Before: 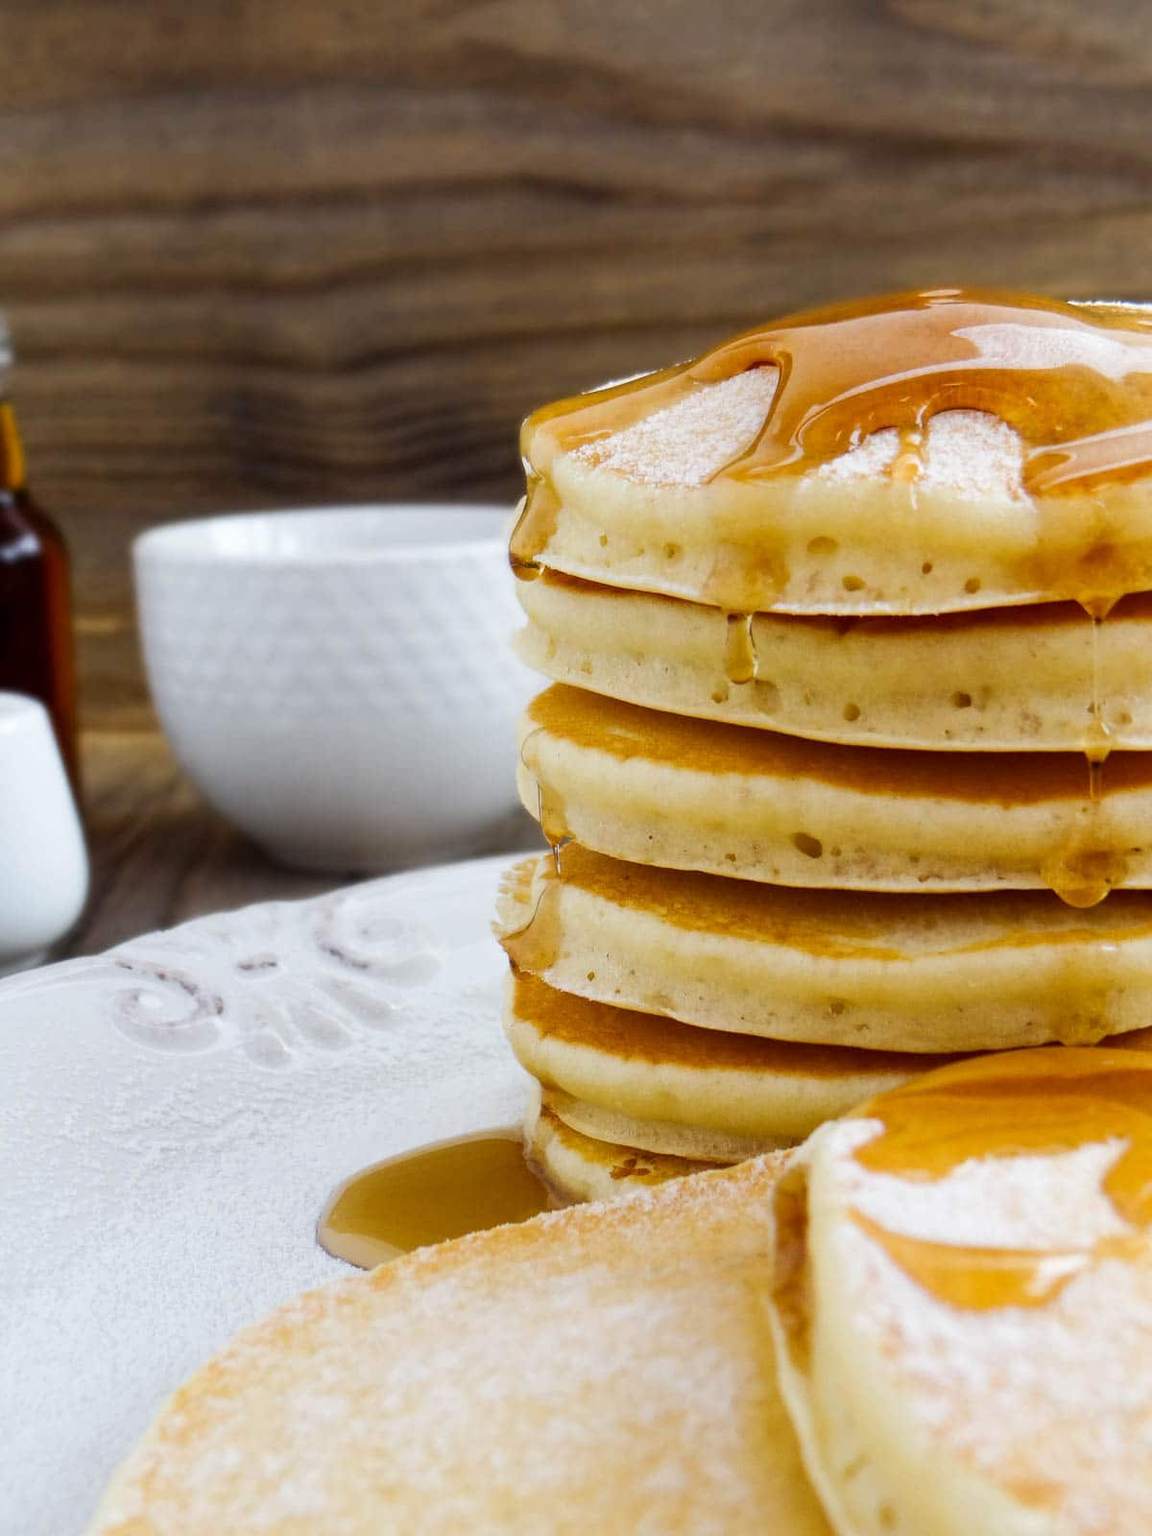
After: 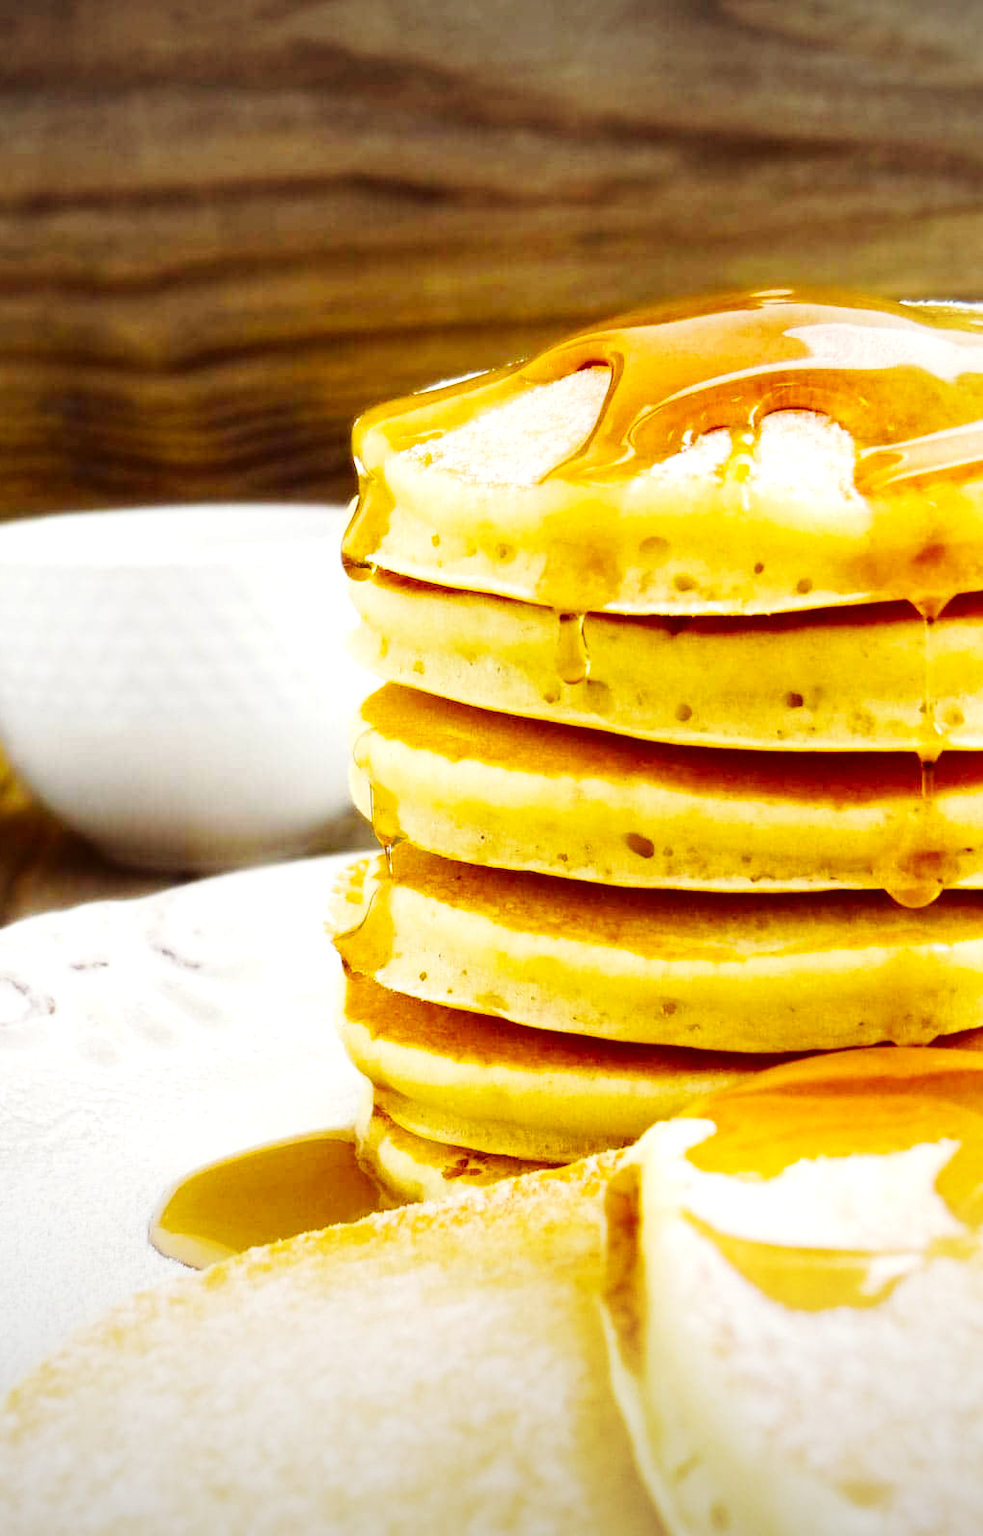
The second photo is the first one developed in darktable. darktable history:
color balance: lift [1.005, 1.002, 0.998, 0.998], gamma [1, 1.021, 1.02, 0.979], gain [0.923, 1.066, 1.056, 0.934]
crop and rotate: left 14.584%
base curve: curves: ch0 [(0, 0) (0.032, 0.025) (0.121, 0.166) (0.206, 0.329) (0.605, 0.79) (1, 1)], preserve colors none
vignetting: fall-off radius 100%, width/height ratio 1.337
contrast brightness saturation: brightness -0.09
exposure: exposure 0.74 EV, compensate highlight preservation false
color balance rgb: perceptual saturation grading › global saturation 20%, global vibrance 20%
